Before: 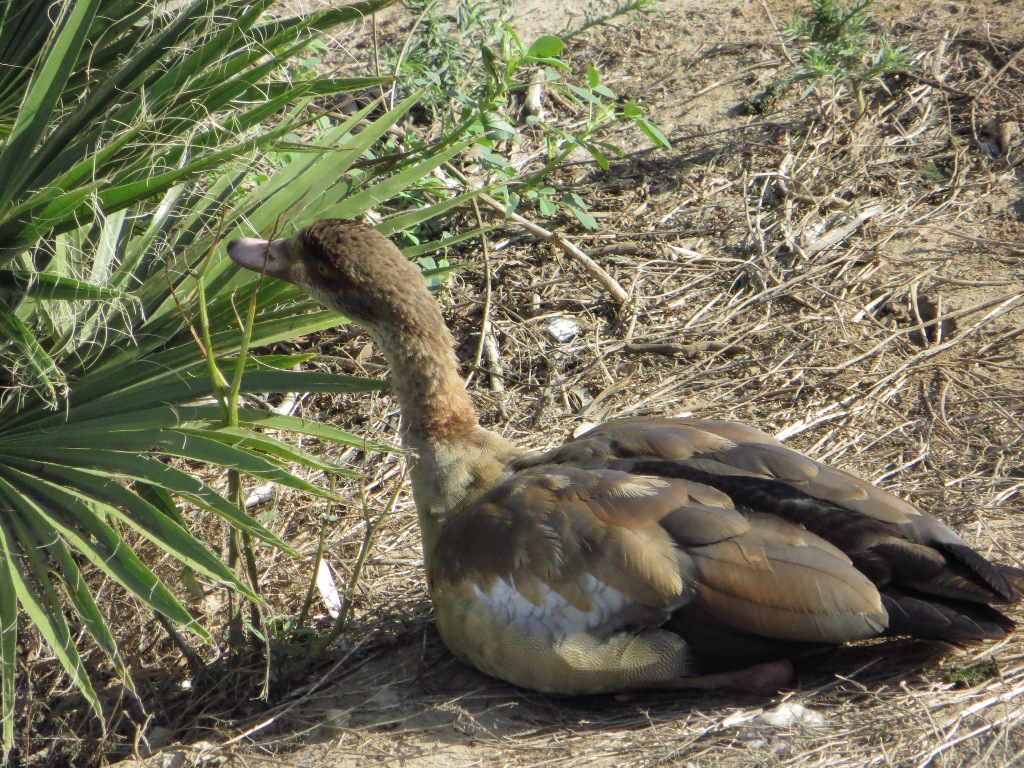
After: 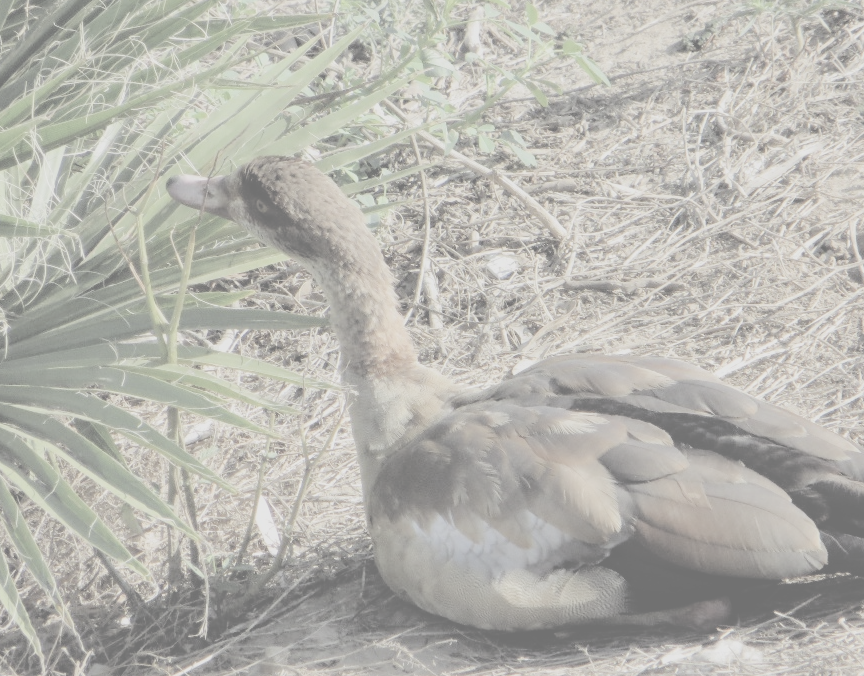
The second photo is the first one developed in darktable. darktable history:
crop: left 6.05%, top 8.24%, right 9.525%, bottom 3.719%
filmic rgb: middle gray luminance 18.43%, black relative exposure -8.91 EV, white relative exposure 3.73 EV, target black luminance 0%, hardness 4.9, latitude 67.7%, contrast 0.954, highlights saturation mix 19.28%, shadows ↔ highlights balance 21.38%
tone equalizer: -8 EV -0.442 EV, -7 EV -0.357 EV, -6 EV -0.306 EV, -5 EV -0.191 EV, -3 EV 0.223 EV, -2 EV 0.319 EV, -1 EV 0.366 EV, +0 EV 0.423 EV, mask exposure compensation -0.515 EV
contrast brightness saturation: contrast -0.314, brightness 0.746, saturation -0.76
